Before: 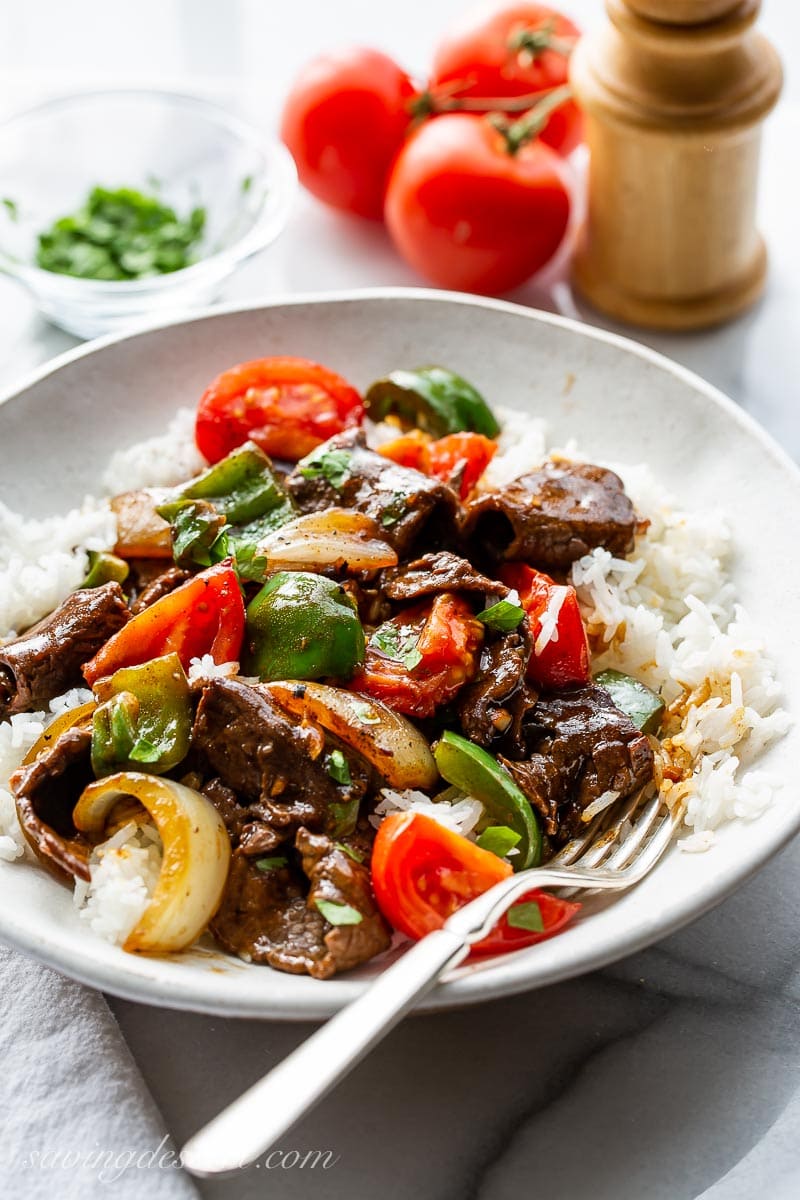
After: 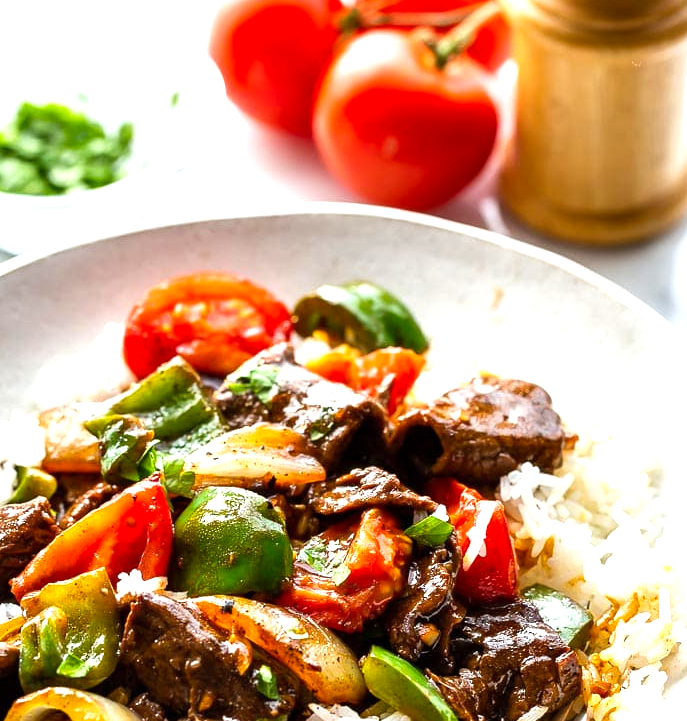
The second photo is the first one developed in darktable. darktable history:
exposure: exposure 0.611 EV, compensate highlight preservation false
crop and rotate: left 9.234%, top 7.085%, right 4.803%, bottom 32.765%
color balance rgb: perceptual saturation grading › global saturation 10.42%, global vibrance 11.426%, contrast 4.929%
levels: black 3.86%
